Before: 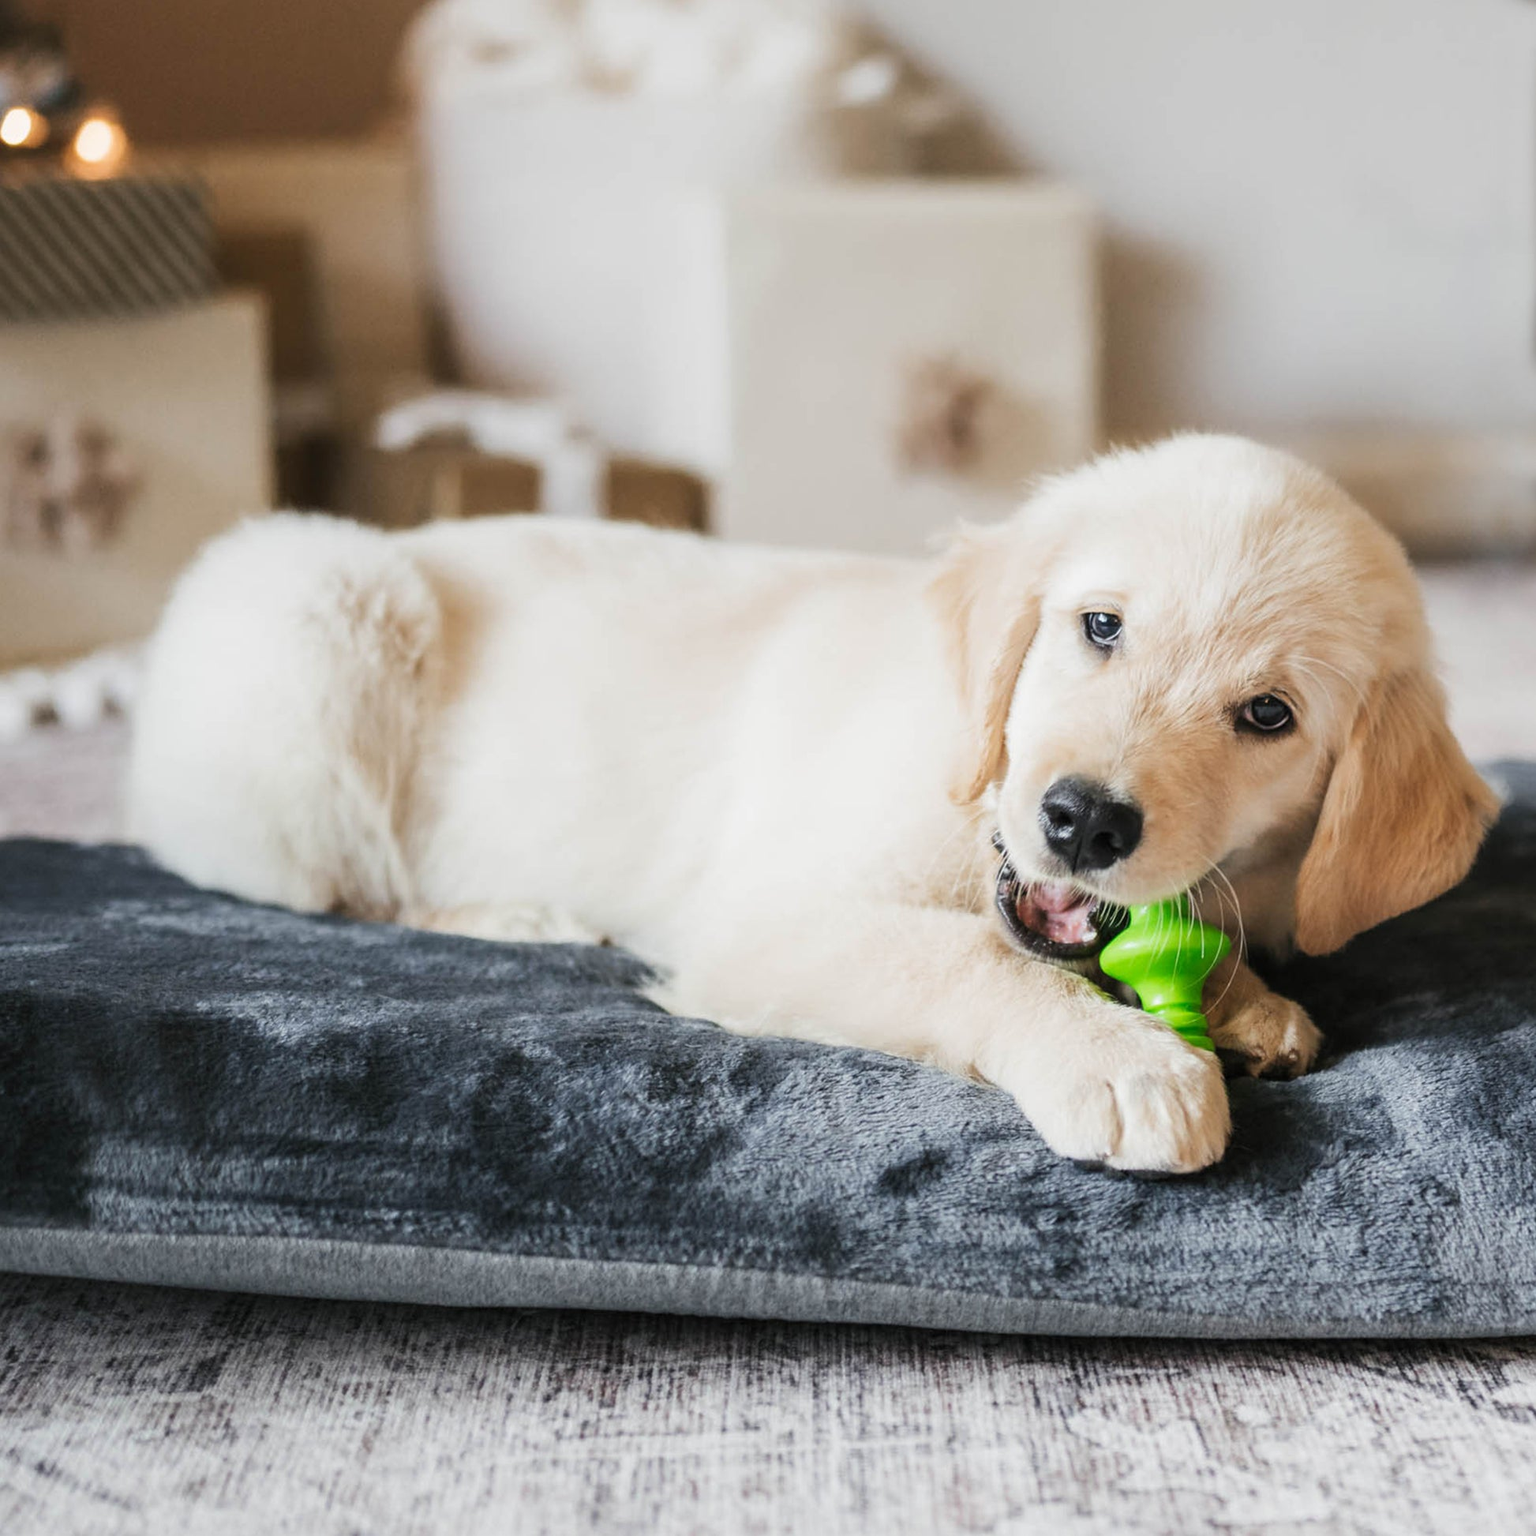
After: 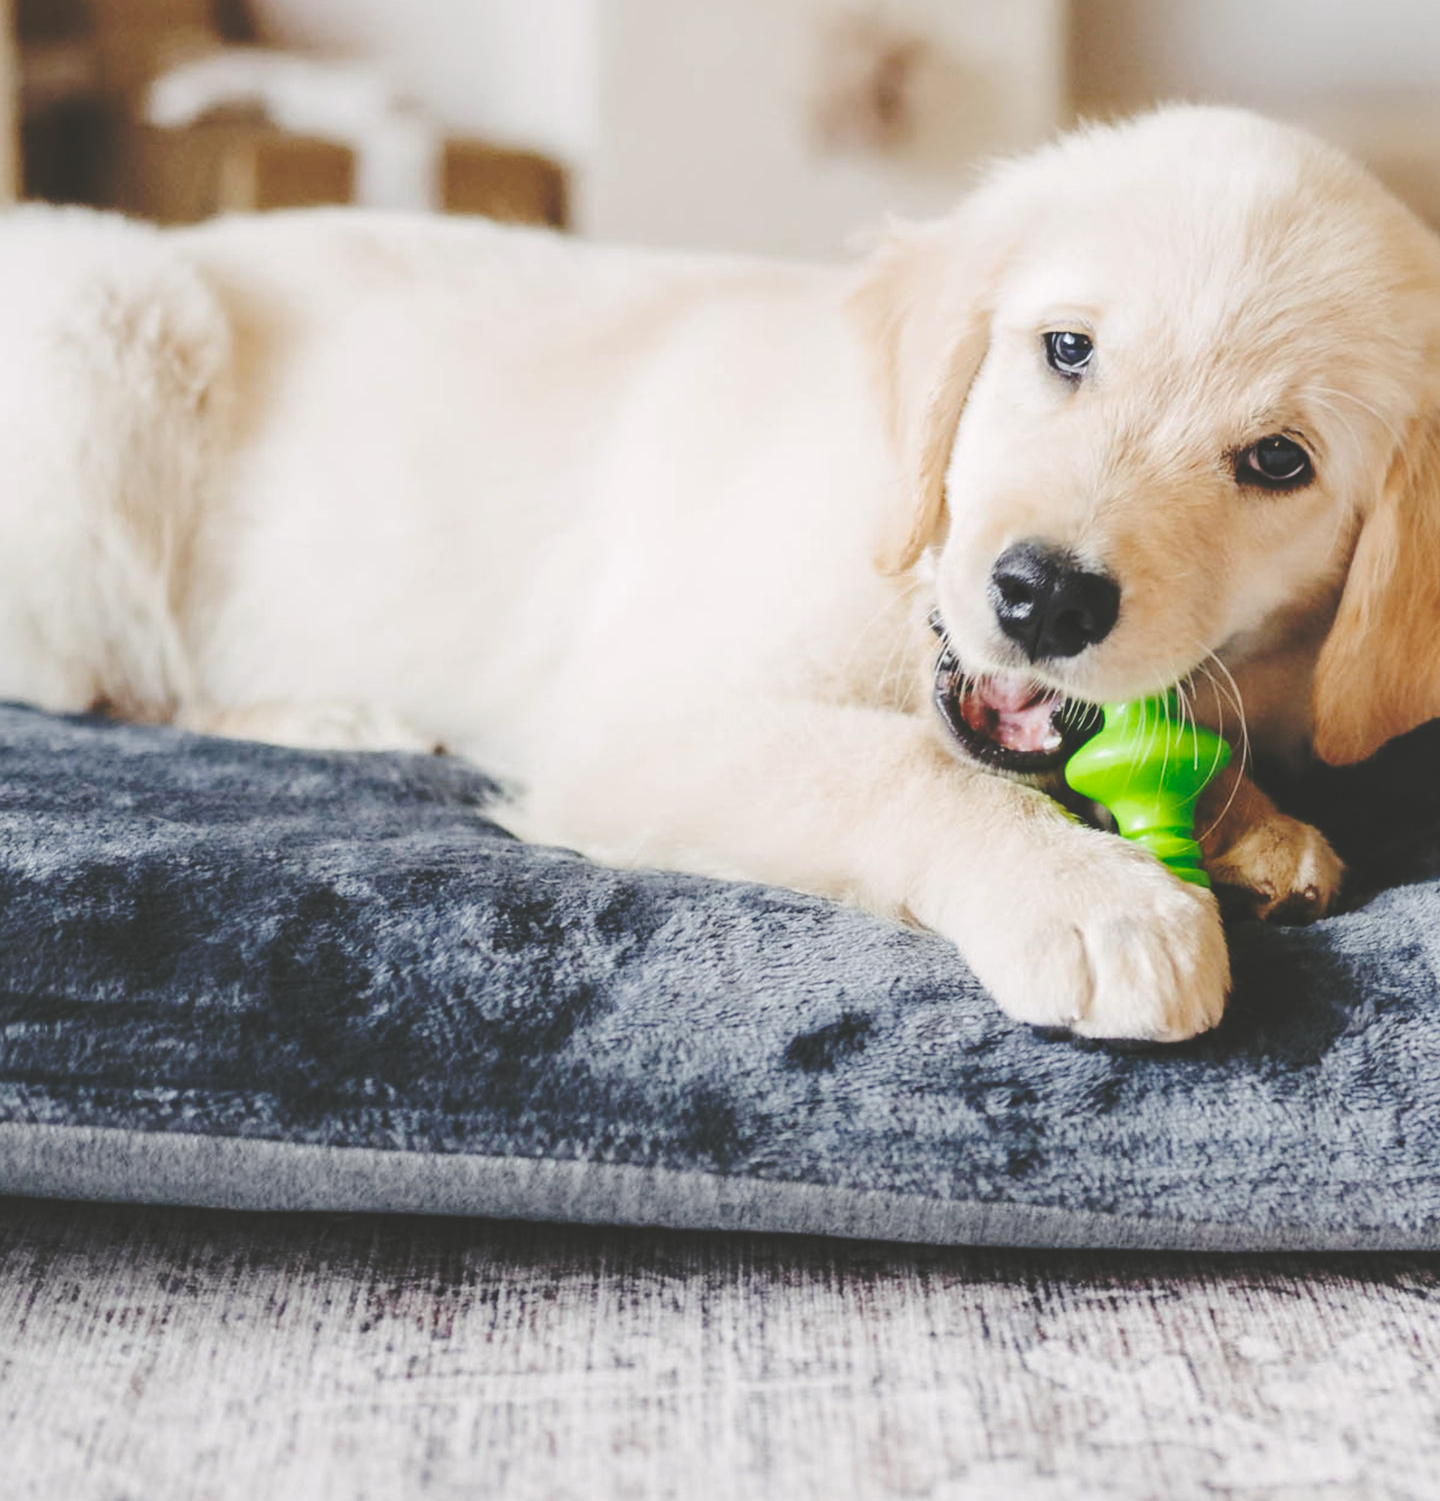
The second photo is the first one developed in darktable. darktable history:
crop: left 16.871%, top 22.857%, right 9.116%
color correction: highlights a* -4.28, highlights b* 6.53
base curve: curves: ch0 [(0, 0.024) (0.055, 0.065) (0.121, 0.166) (0.236, 0.319) (0.693, 0.726) (1, 1)], preserve colors none
white balance: red 1.05, blue 1.072
